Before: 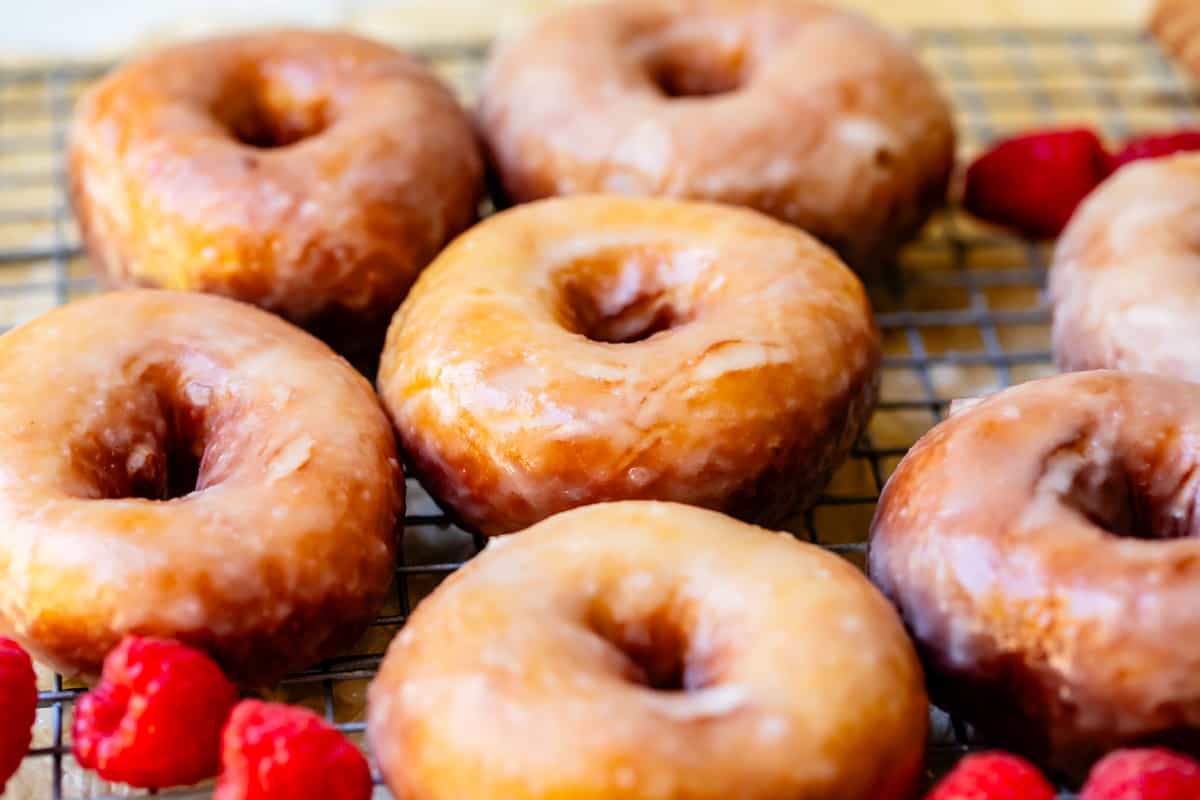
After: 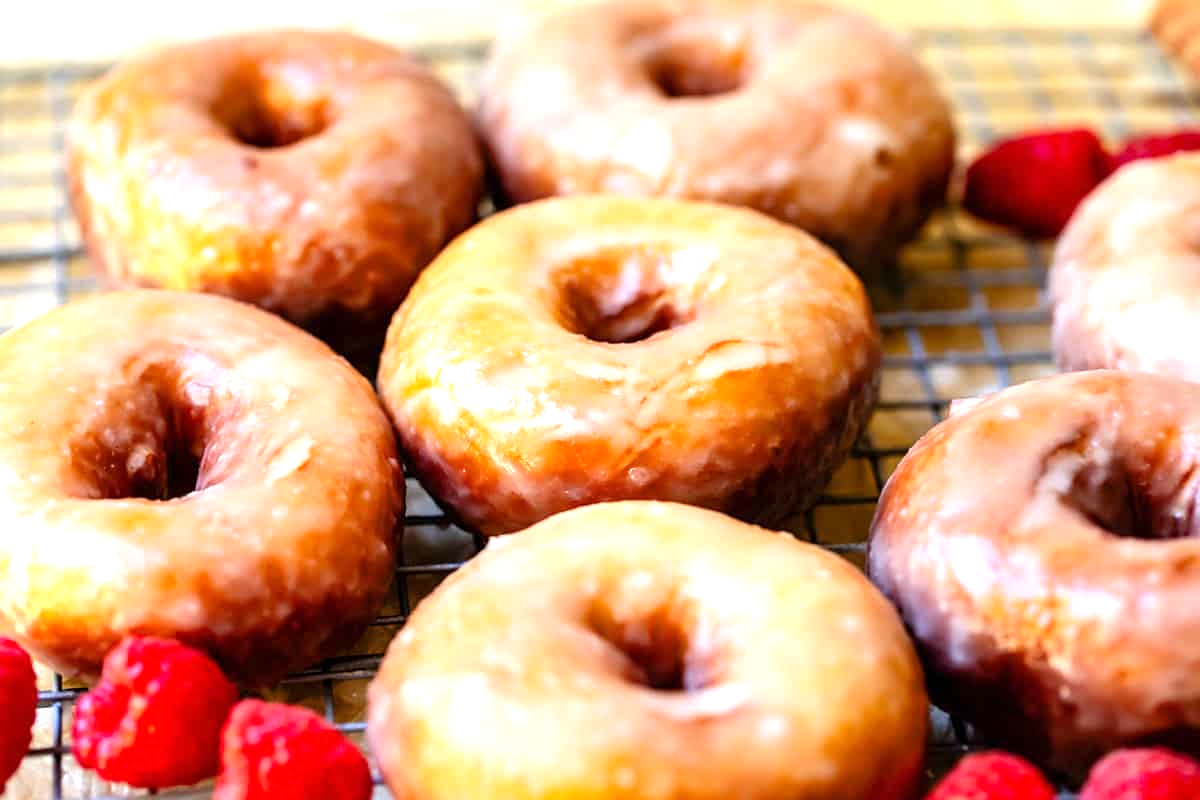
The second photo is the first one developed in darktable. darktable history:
sharpen: amount 0.2
exposure: exposure 0.64 EV, compensate highlight preservation false
